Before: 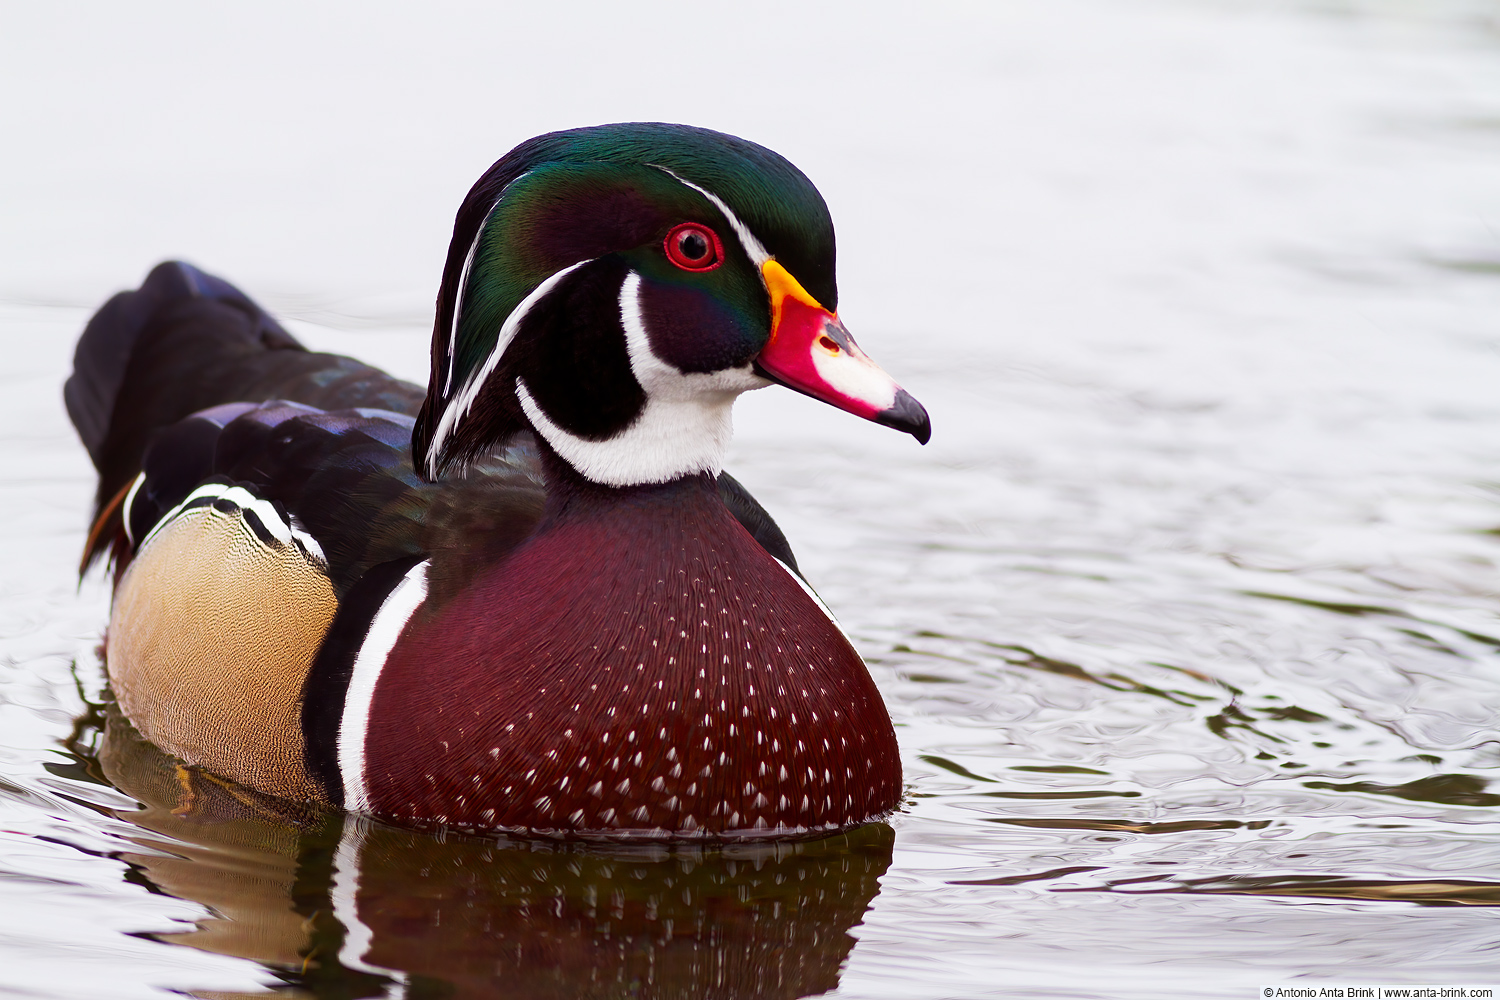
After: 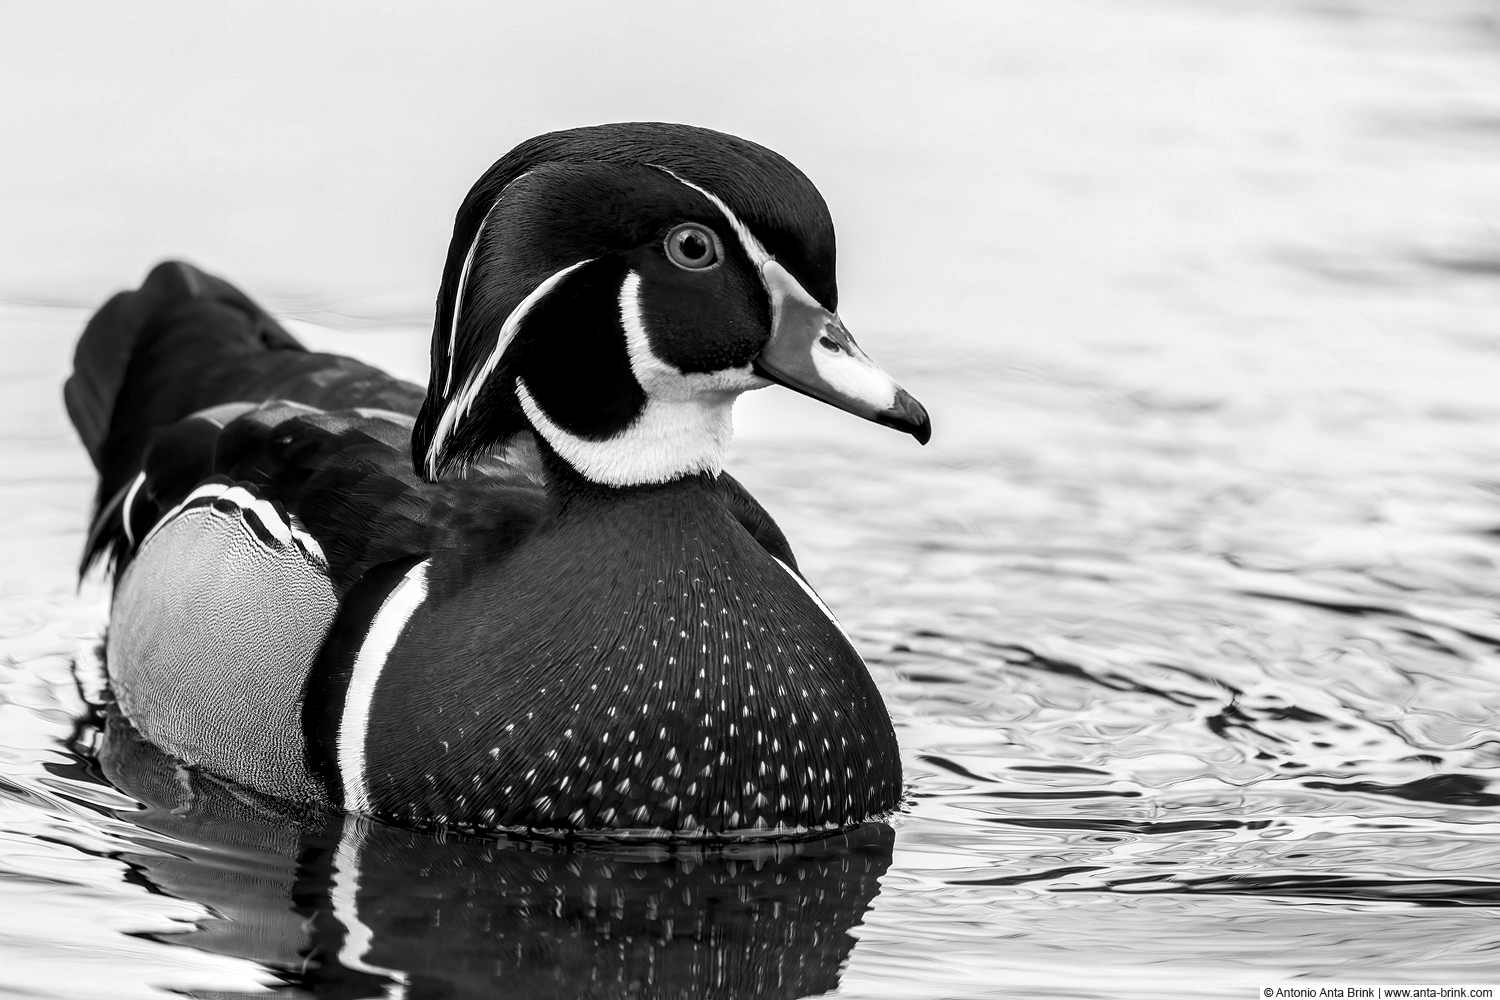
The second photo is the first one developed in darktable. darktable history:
monochrome: on, module defaults
local contrast: highlights 60%, shadows 60%, detail 160%
